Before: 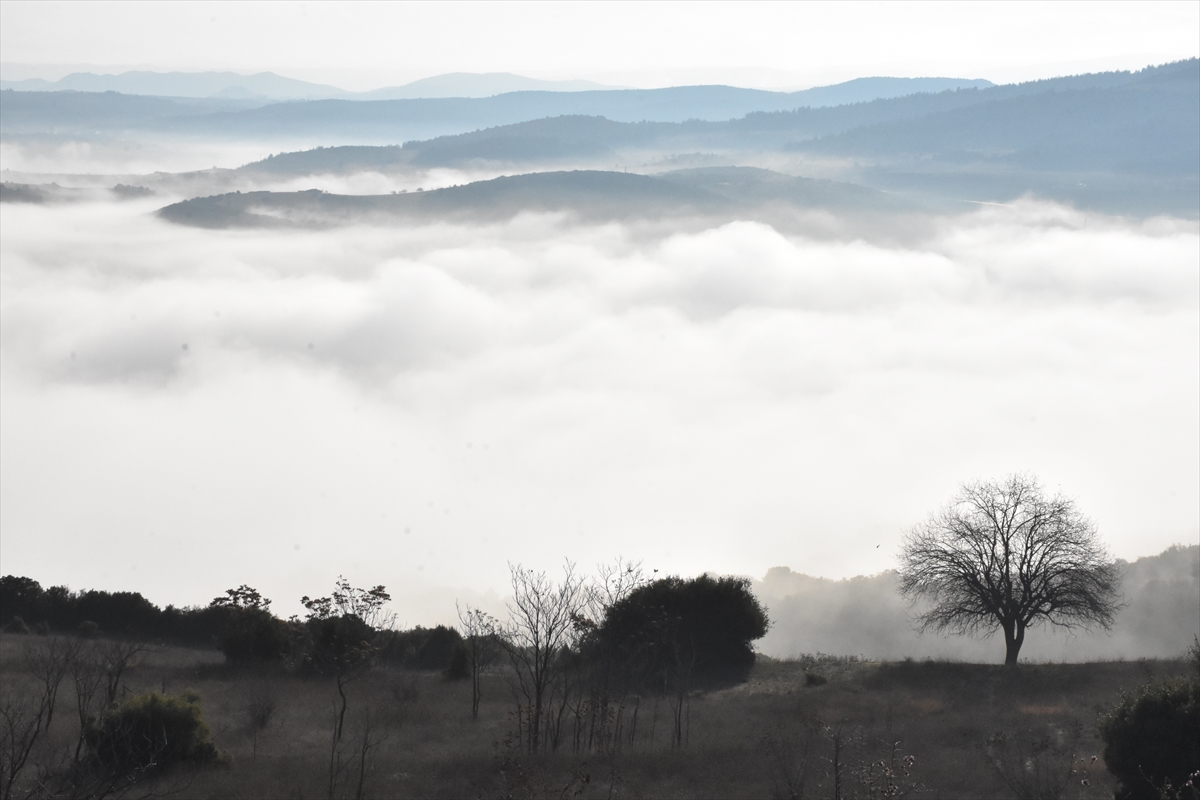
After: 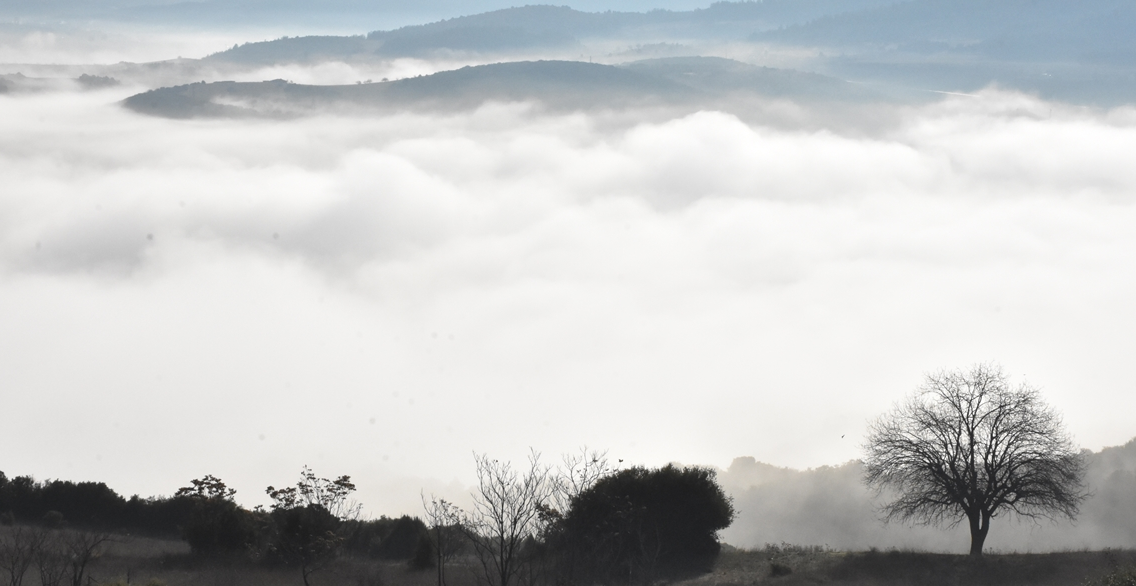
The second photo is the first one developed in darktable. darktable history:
crop and rotate: left 2.918%, top 13.825%, right 2.377%, bottom 12.819%
